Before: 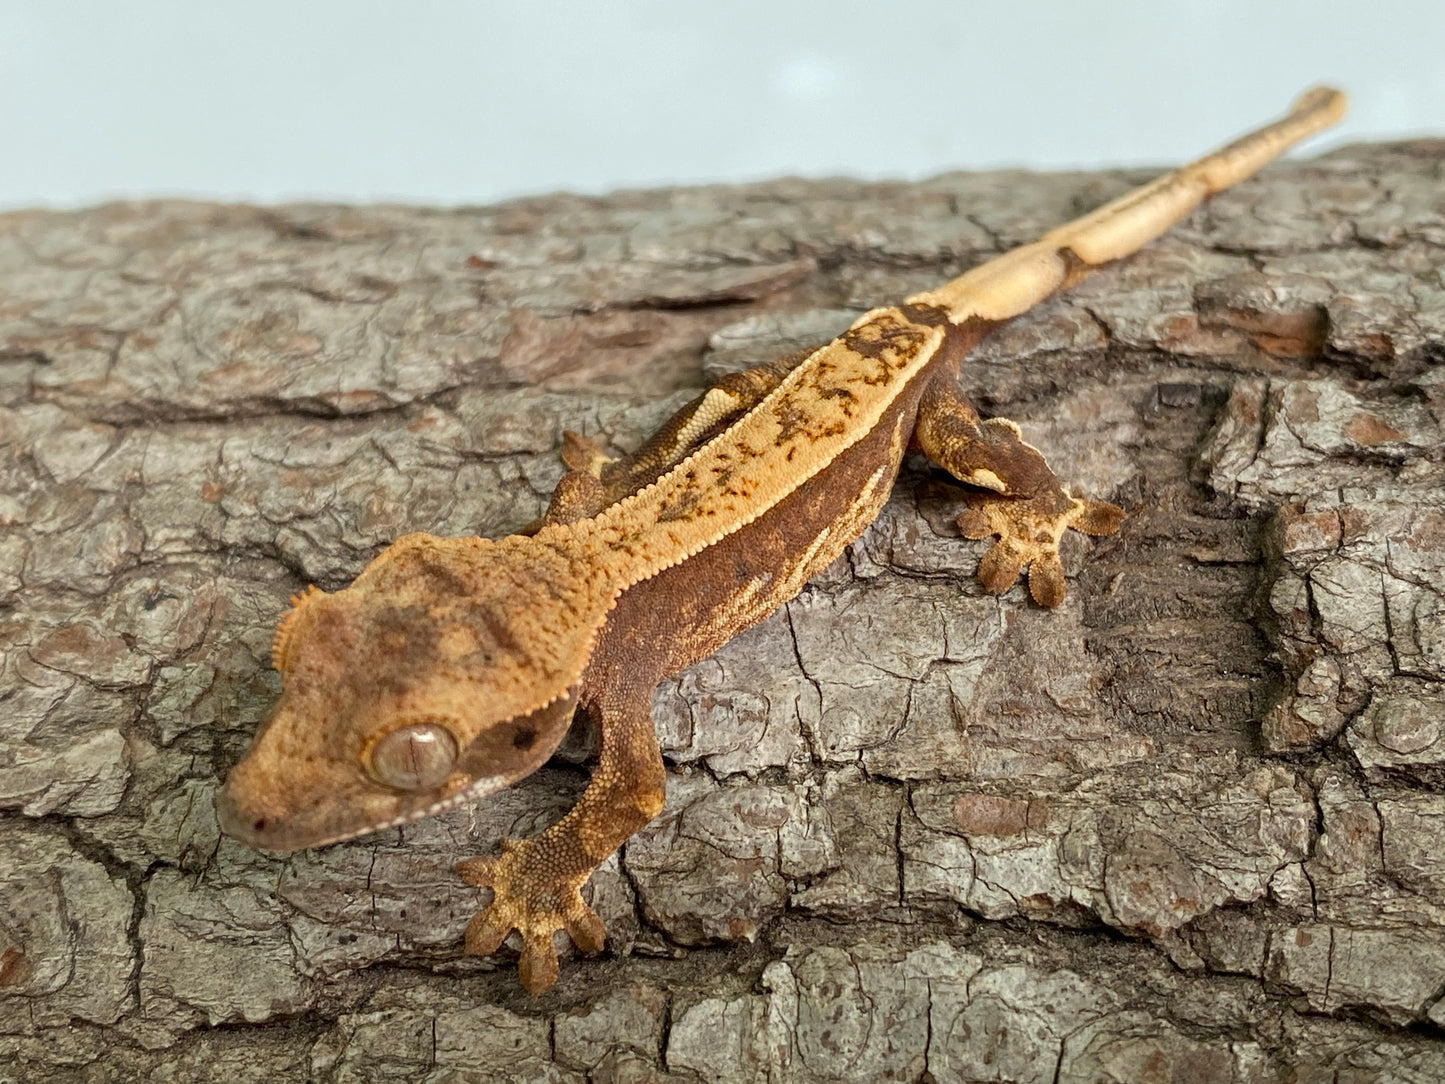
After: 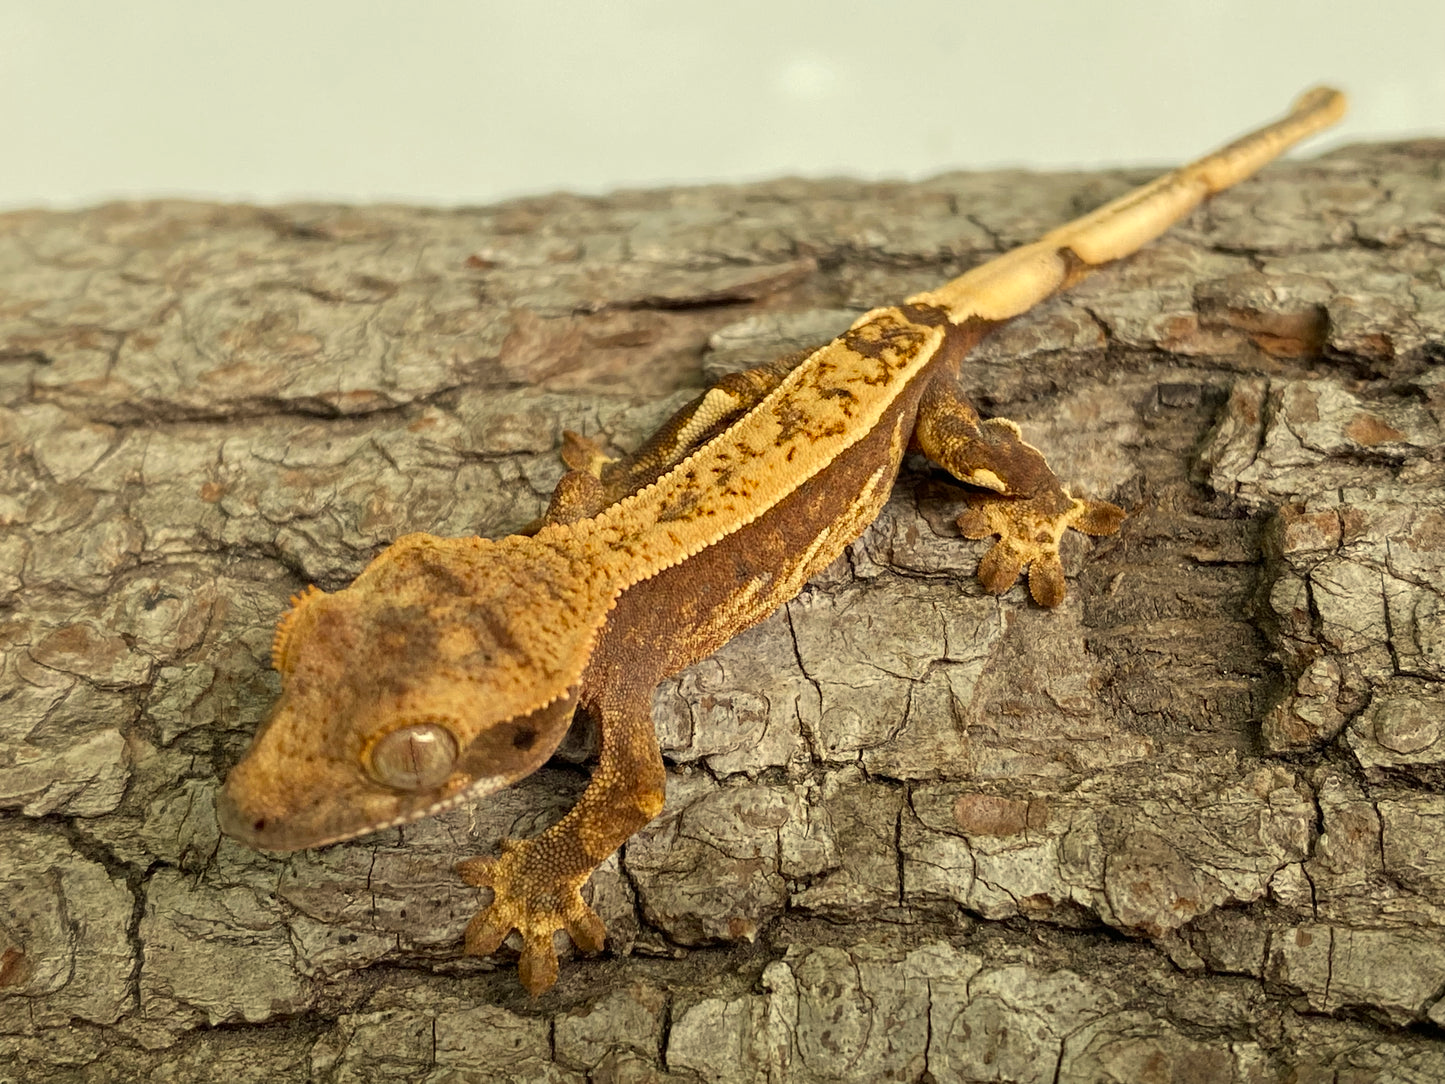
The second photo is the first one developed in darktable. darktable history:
color correction: highlights a* 1.29, highlights b* 18.09
